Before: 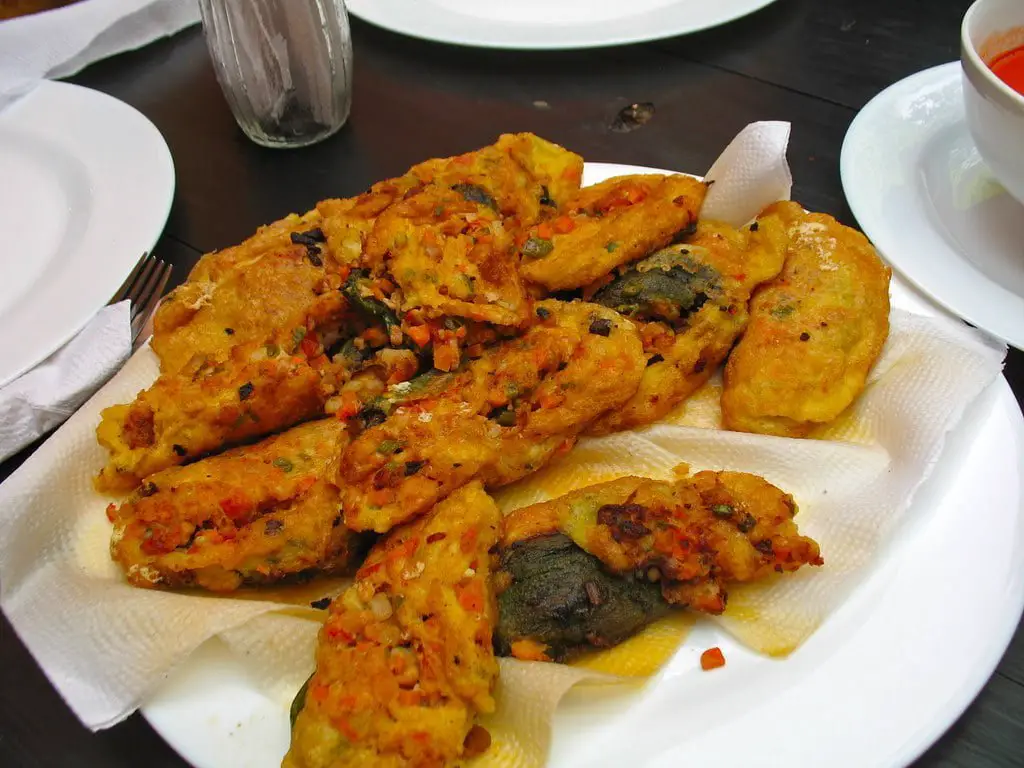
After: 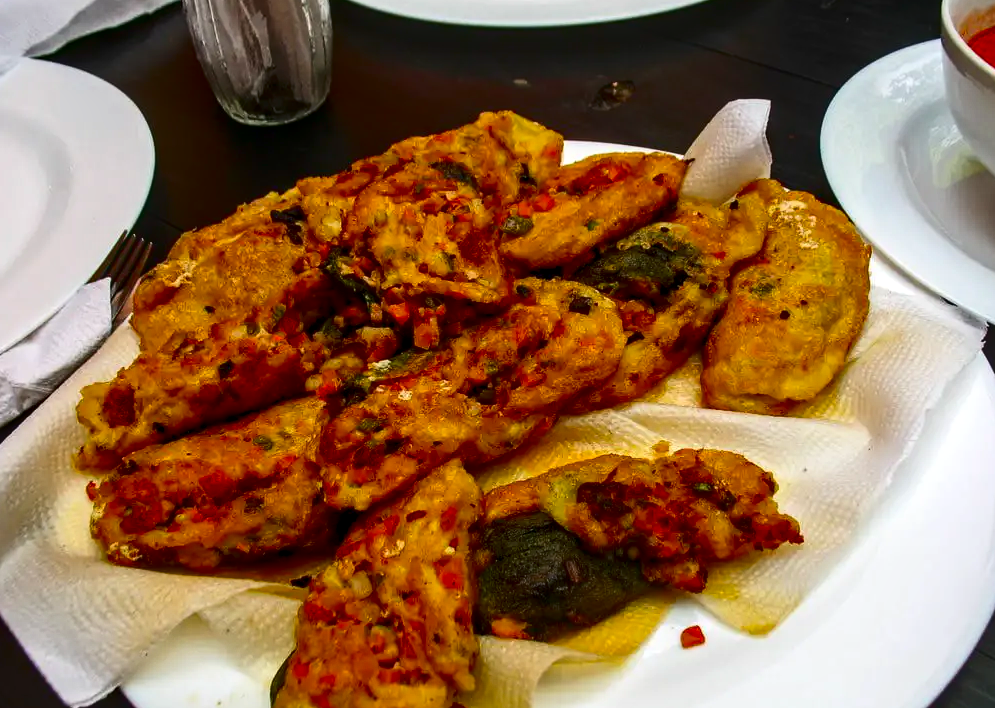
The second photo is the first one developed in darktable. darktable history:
crop: left 2.007%, top 2.957%, right 0.814%, bottom 4.834%
contrast brightness saturation: contrast 0.222, brightness -0.181, saturation 0.24
local contrast: detail 130%
